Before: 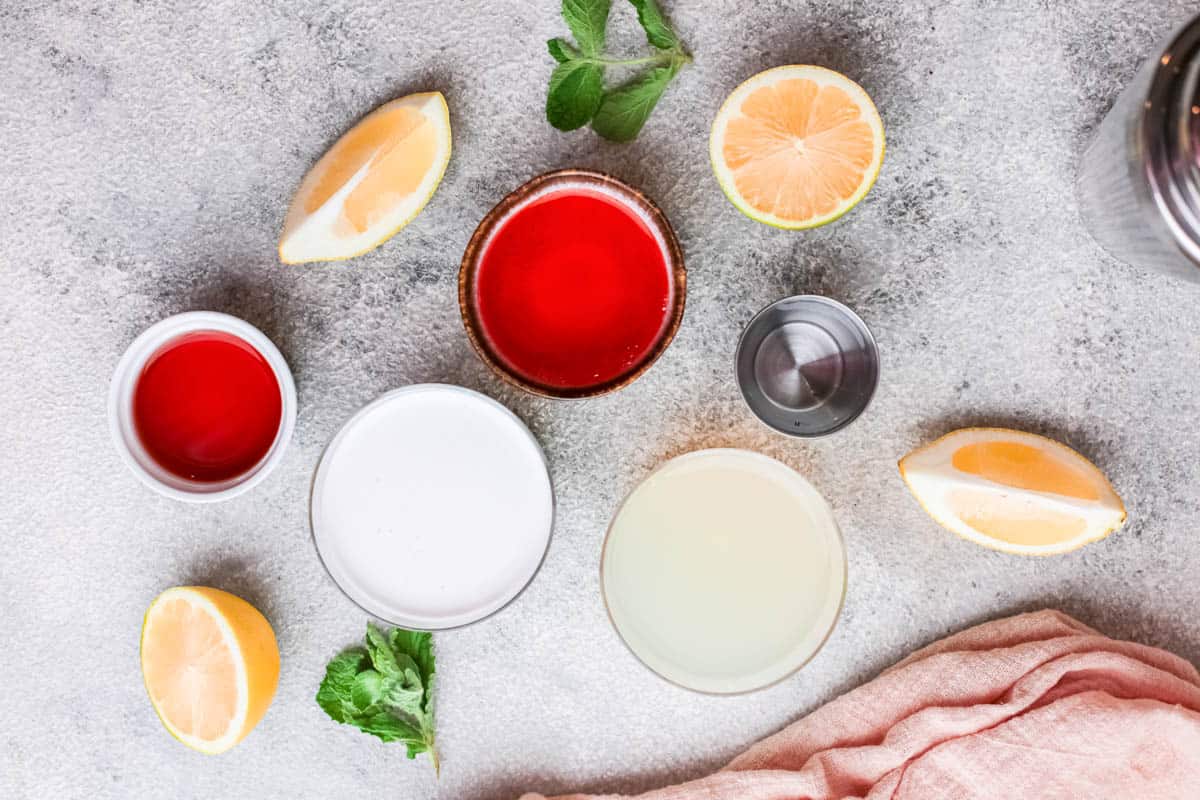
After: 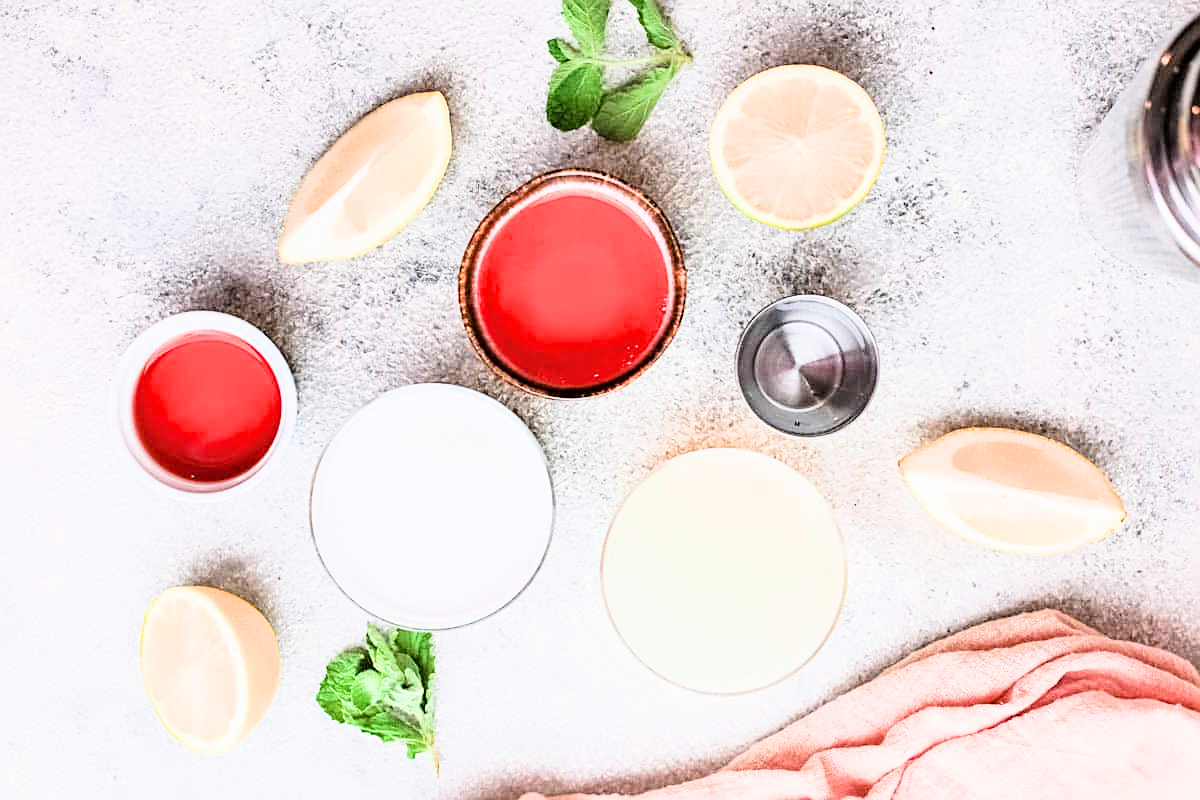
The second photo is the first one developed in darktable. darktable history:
exposure: black level correction 0, exposure 1.196 EV, compensate exposure bias true, compensate highlight preservation false
sharpen: on, module defaults
filmic rgb: black relative exposure -5.08 EV, white relative exposure 3.98 EV, hardness 2.88, contrast 1.504
tone equalizer: -7 EV 0.169 EV, -6 EV 0.103 EV, -5 EV 0.07 EV, -4 EV 0.021 EV, -2 EV -0.032 EV, -1 EV -0.031 EV, +0 EV -0.04 EV, edges refinement/feathering 500, mask exposure compensation -1.57 EV, preserve details no
